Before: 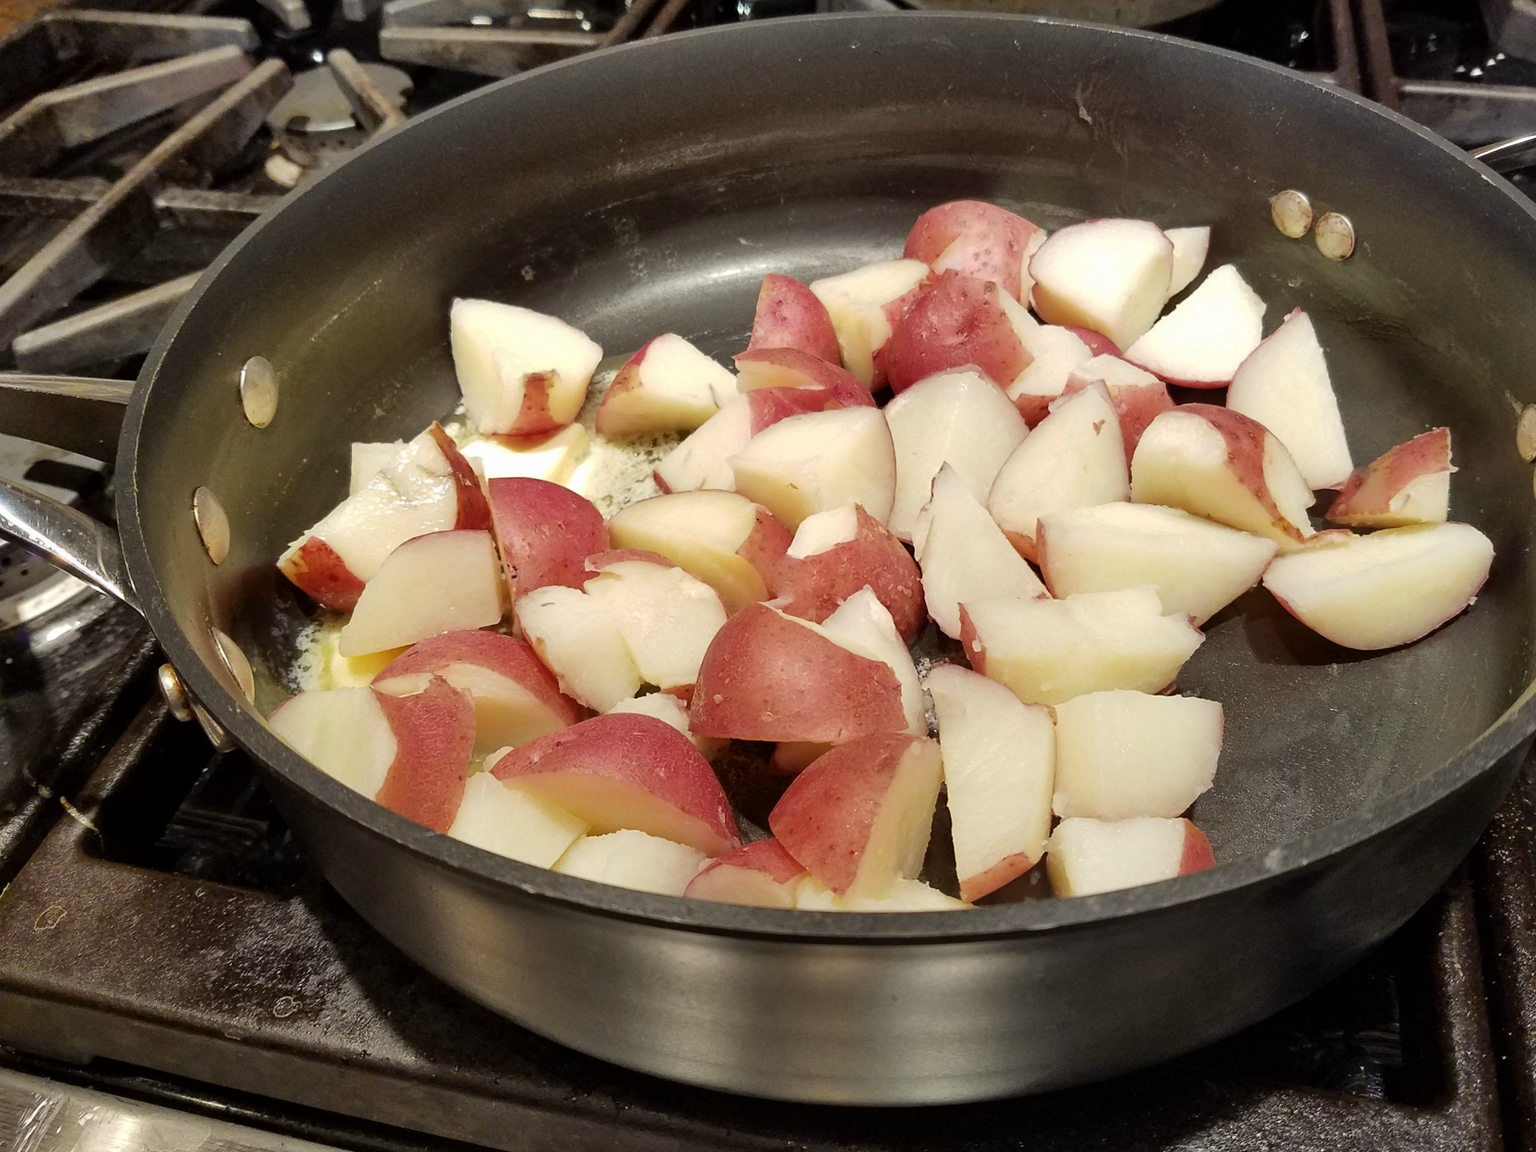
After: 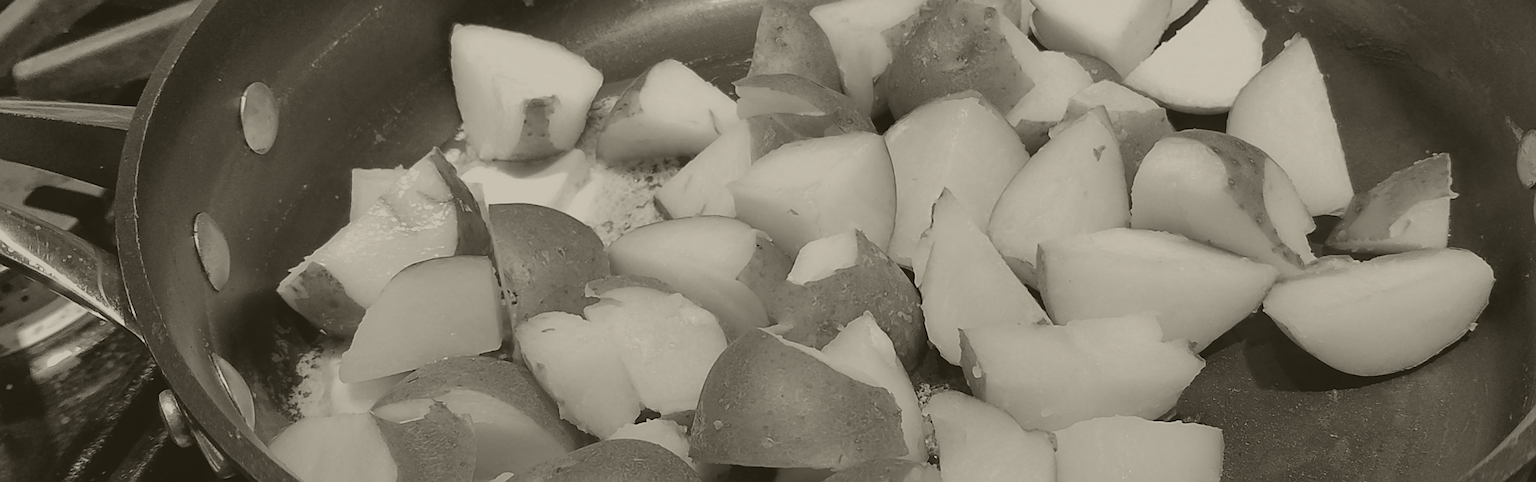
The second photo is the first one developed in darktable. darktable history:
crop and rotate: top 23.84%, bottom 34.294%
sharpen: amount 0.478
colorize: hue 41.44°, saturation 22%, source mix 60%, lightness 10.61%
tone equalizer: -8 EV -0.417 EV, -7 EV -0.389 EV, -6 EV -0.333 EV, -5 EV -0.222 EV, -3 EV 0.222 EV, -2 EV 0.333 EV, -1 EV 0.389 EV, +0 EV 0.417 EV, edges refinement/feathering 500, mask exposure compensation -1.57 EV, preserve details no
white balance: red 1.123, blue 0.83
